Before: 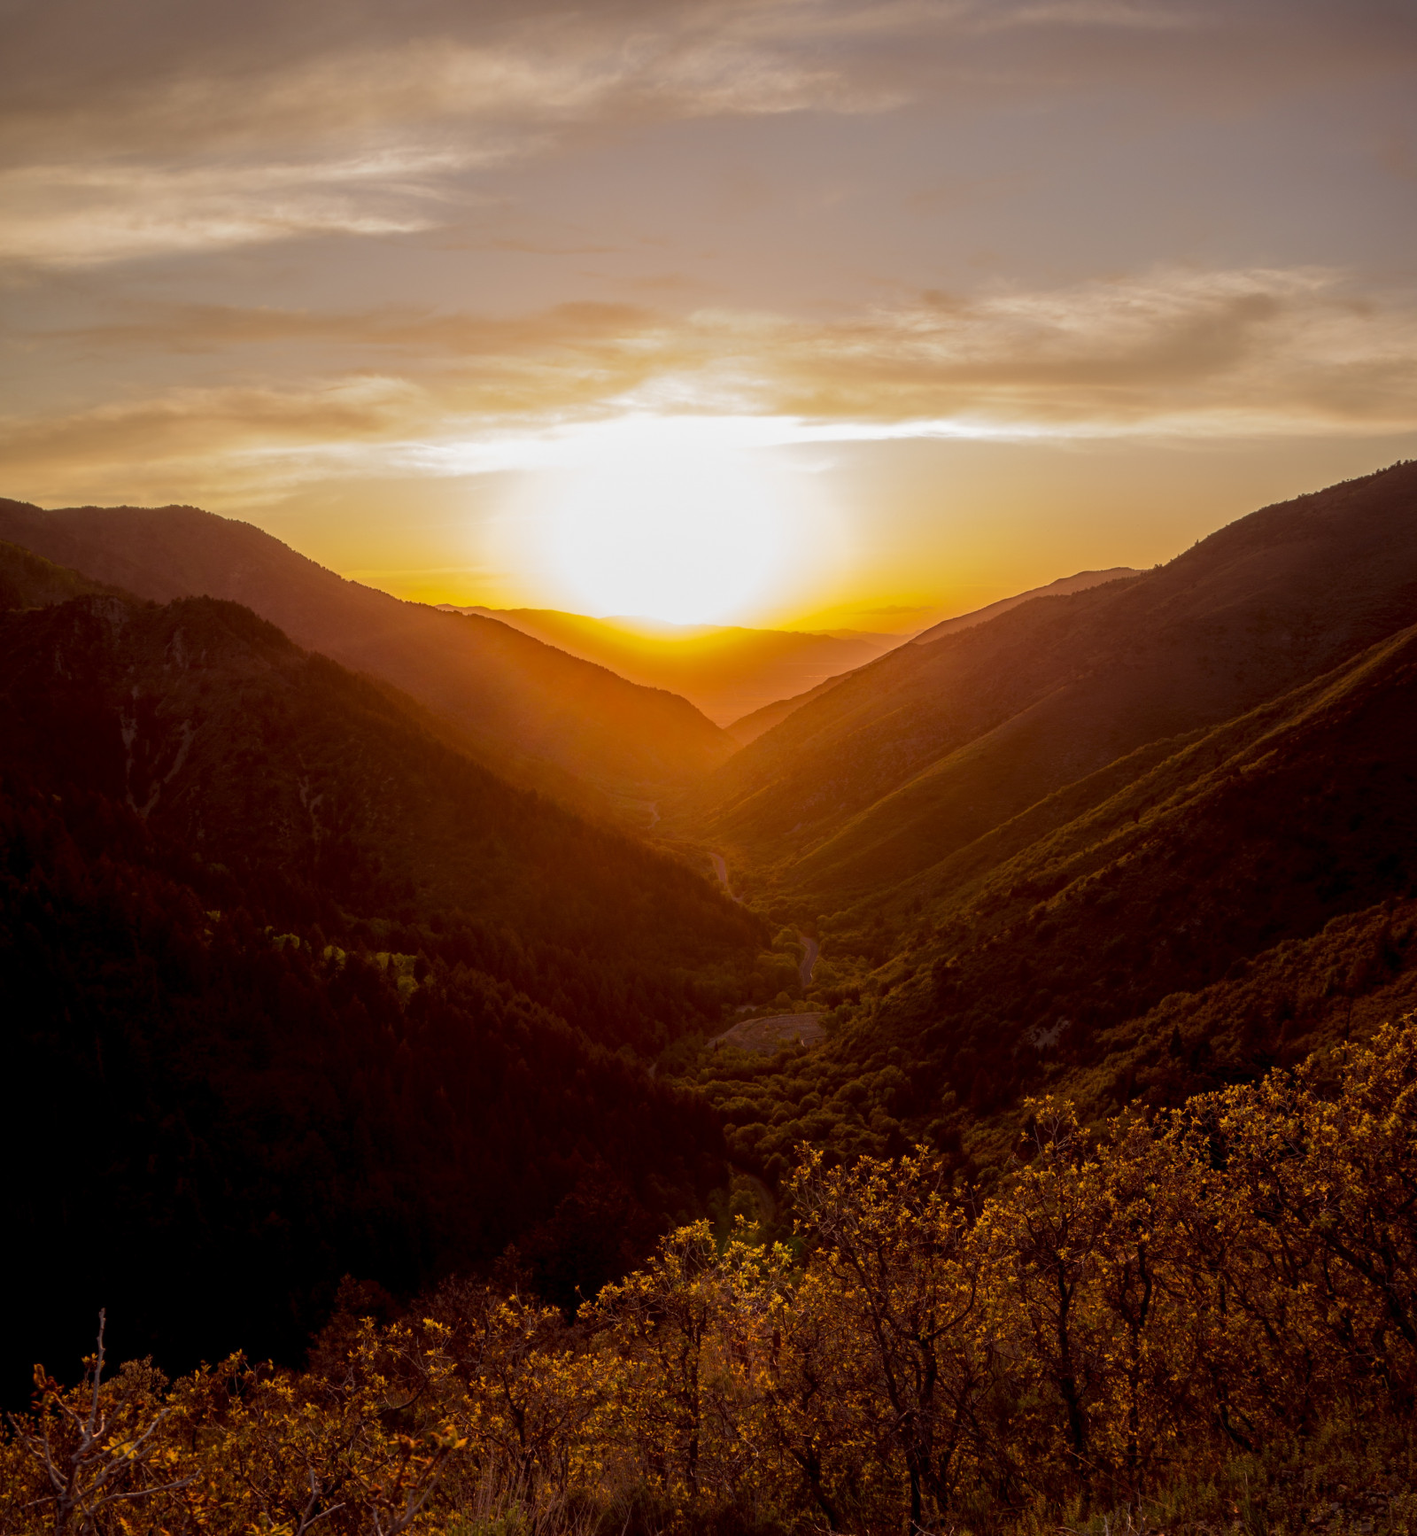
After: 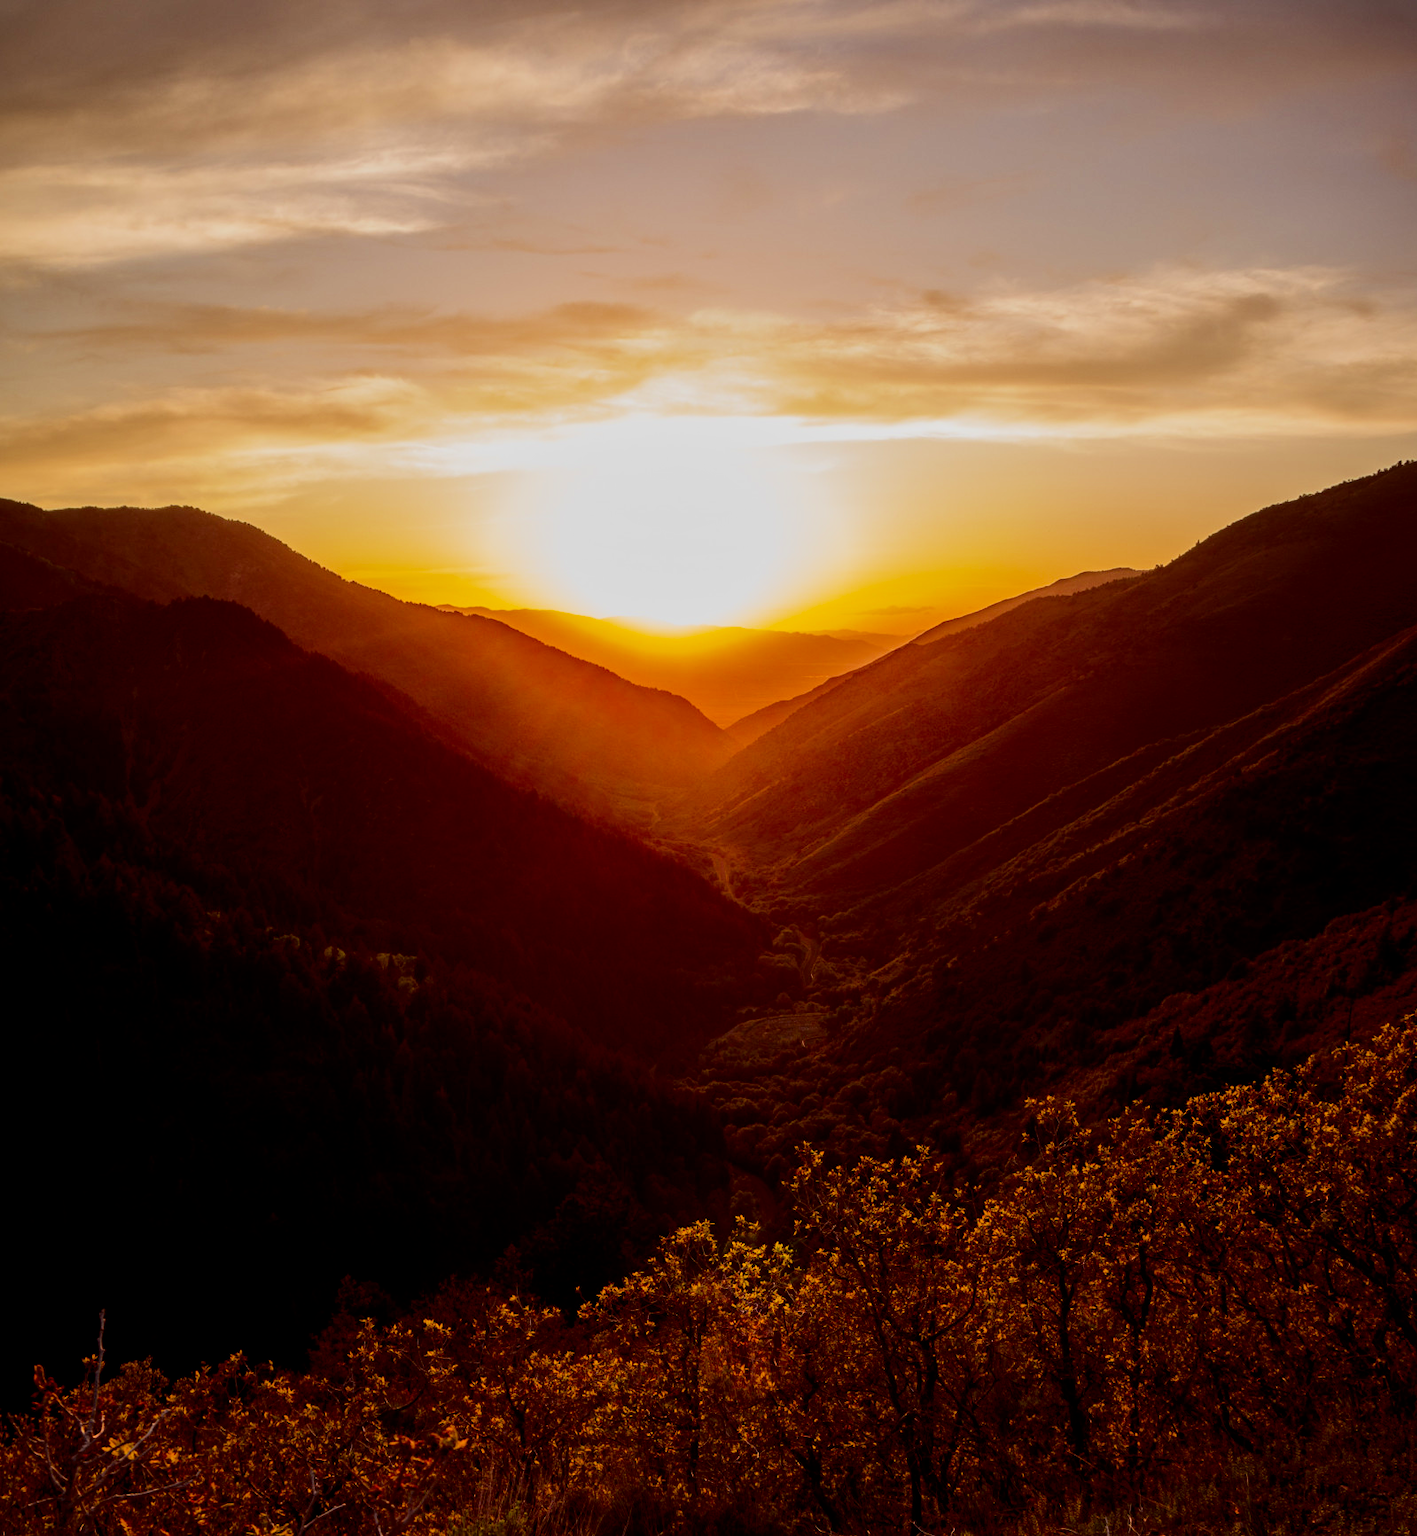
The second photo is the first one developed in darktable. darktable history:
local contrast: mode bilateral grid, contrast 21, coarseness 50, detail 121%, midtone range 0.2
contrast brightness saturation: contrast 0.22, brightness -0.181, saturation 0.236
filmic rgb: middle gray luminance 29.9%, black relative exposure -9.03 EV, white relative exposure 7 EV, target black luminance 0%, hardness 2.96, latitude 1.39%, contrast 0.963, highlights saturation mix 5.31%, shadows ↔ highlights balance 12.8%, color science v6 (2022)
exposure: black level correction -0.002, exposure 0.545 EV, compensate highlight preservation false
